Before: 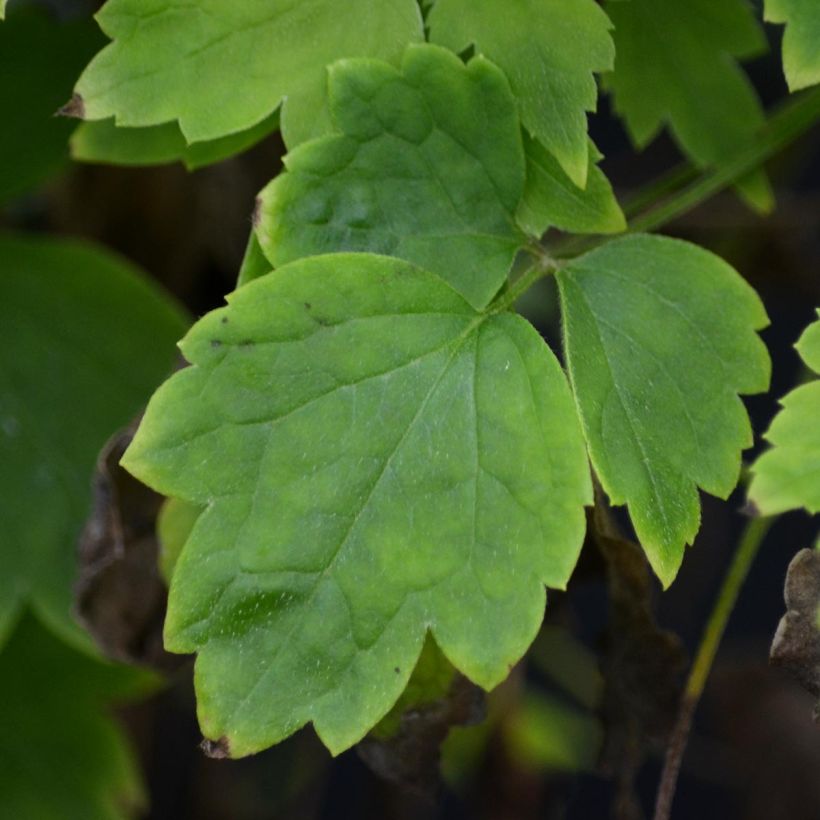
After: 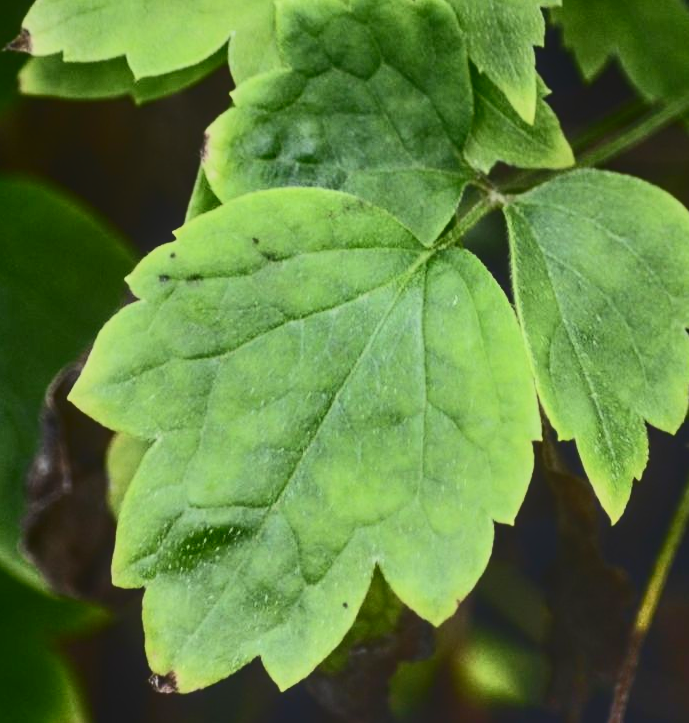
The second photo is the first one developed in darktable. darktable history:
local contrast: highlights 46%, shadows 5%, detail 100%
exposure: exposure 0.648 EV, compensate exposure bias true, compensate highlight preservation false
shadows and highlights: white point adjustment -3.76, highlights -63.53, highlights color adjustment 49.07%, soften with gaussian
crop: left 6.399%, top 8.043%, right 9.541%, bottom 3.704%
contrast brightness saturation: contrast 0.494, saturation -0.093
